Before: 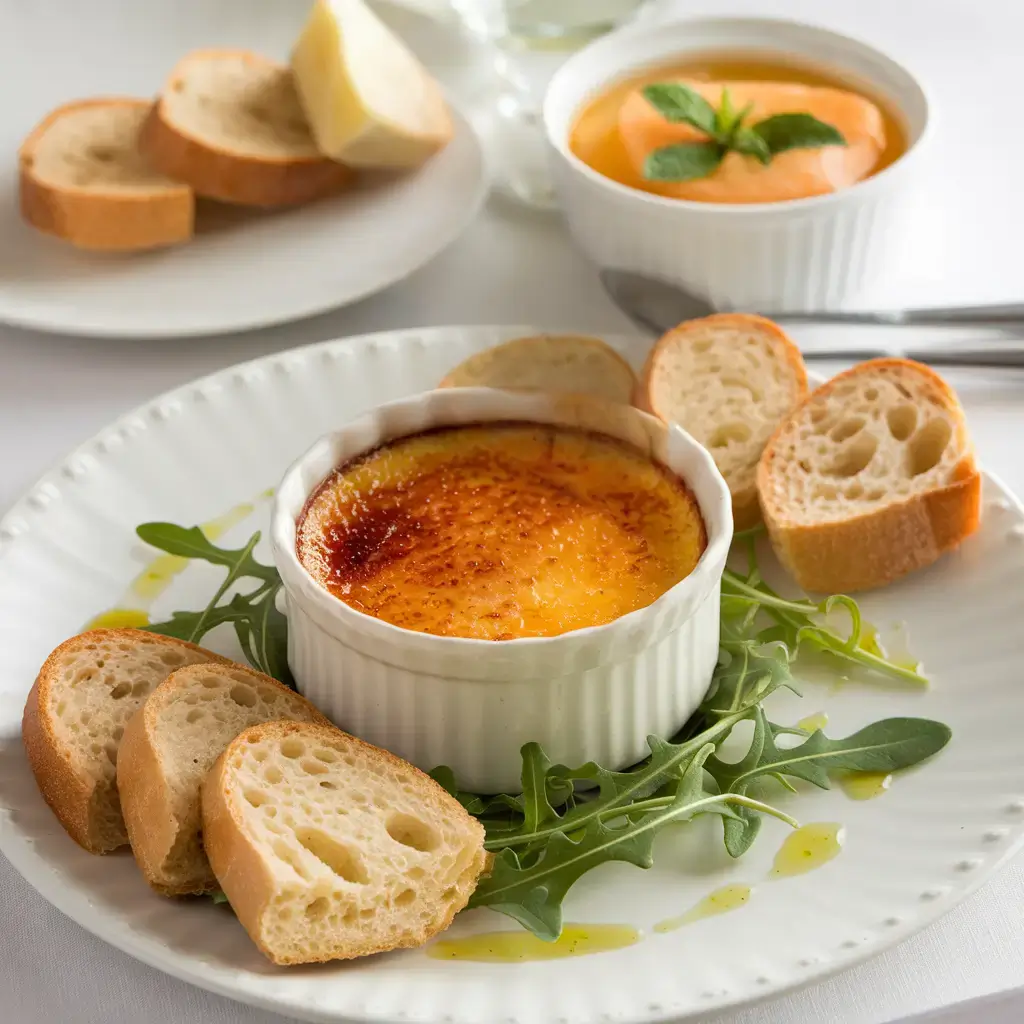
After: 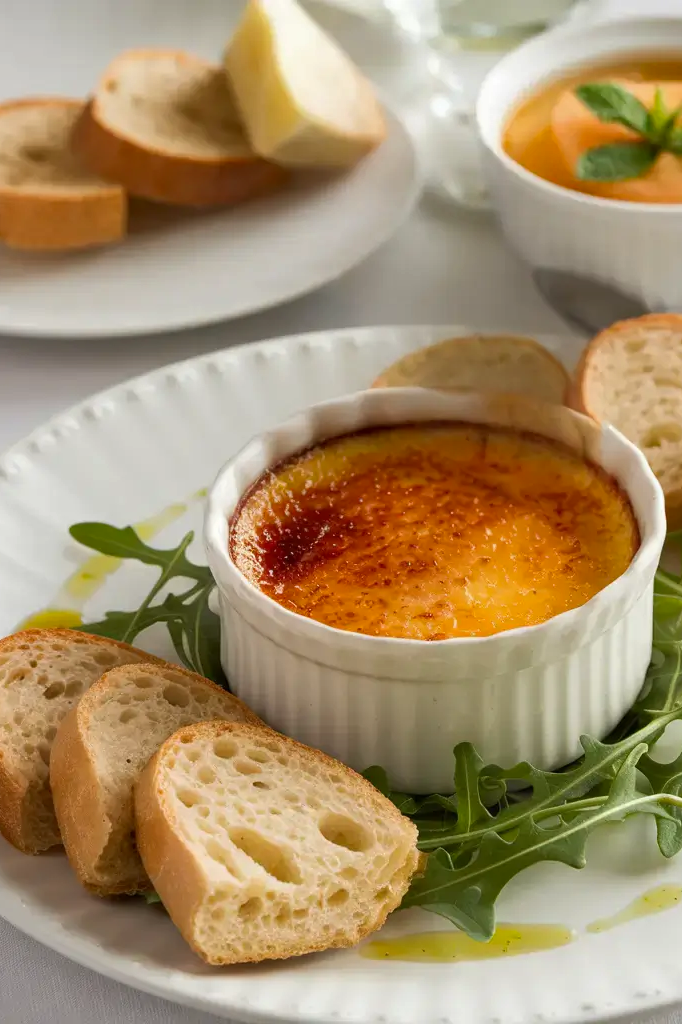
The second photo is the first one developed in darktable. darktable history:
shadows and highlights: radius 337.17, shadows 29.01, soften with gaussian
crop and rotate: left 6.617%, right 26.717%
